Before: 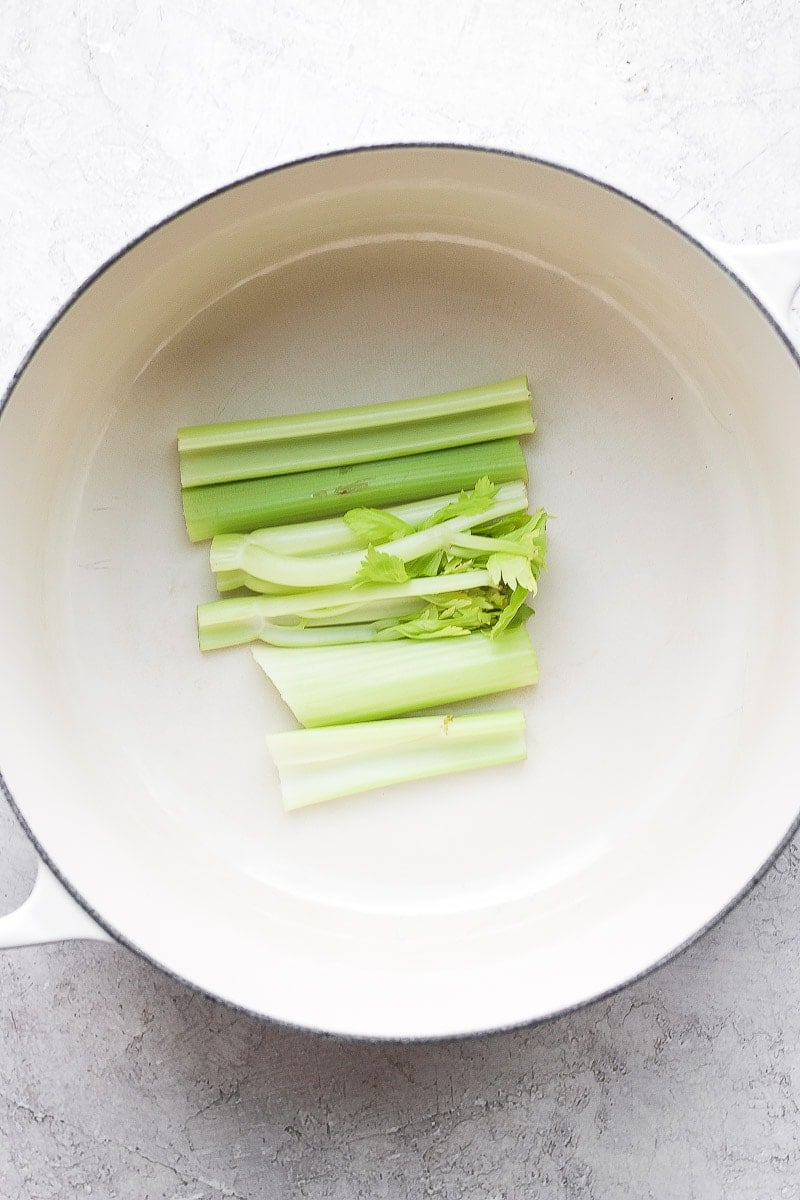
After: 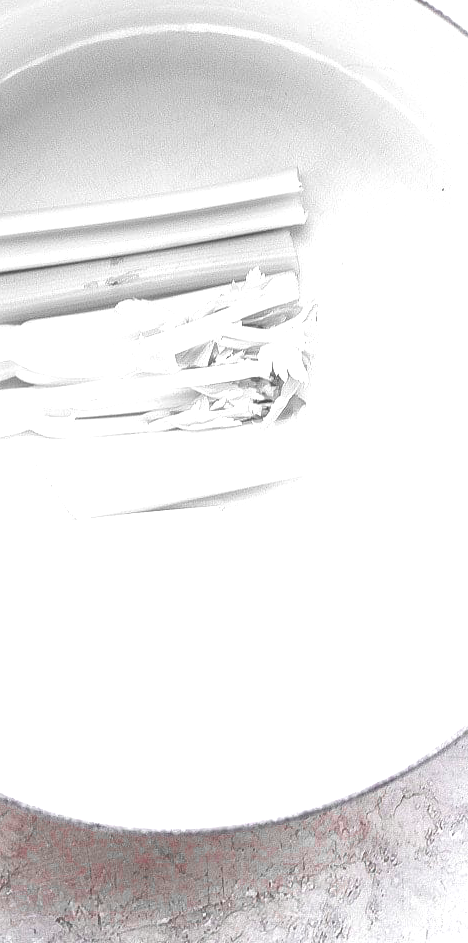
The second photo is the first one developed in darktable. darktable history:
color correction: highlights b* -0.052
local contrast: detail 109%
crop and rotate: left 28.704%, top 17.43%, right 12.756%, bottom 3.954%
exposure: black level correction 0.001, exposure 1.05 EV, compensate highlight preservation false
color zones: curves: ch0 [(0, 0.278) (0.143, 0.5) (0.286, 0.5) (0.429, 0.5) (0.571, 0.5) (0.714, 0.5) (0.857, 0.5) (1, 0.5)]; ch1 [(0, 1) (0.143, 0.165) (0.286, 0) (0.429, 0) (0.571, 0) (0.714, 0) (0.857, 0.5) (1, 0.5)]; ch2 [(0, 0.508) (0.143, 0.5) (0.286, 0.5) (0.429, 0.5) (0.571, 0.5) (0.714, 0.5) (0.857, 0.5) (1, 0.5)], mix 34.1%
